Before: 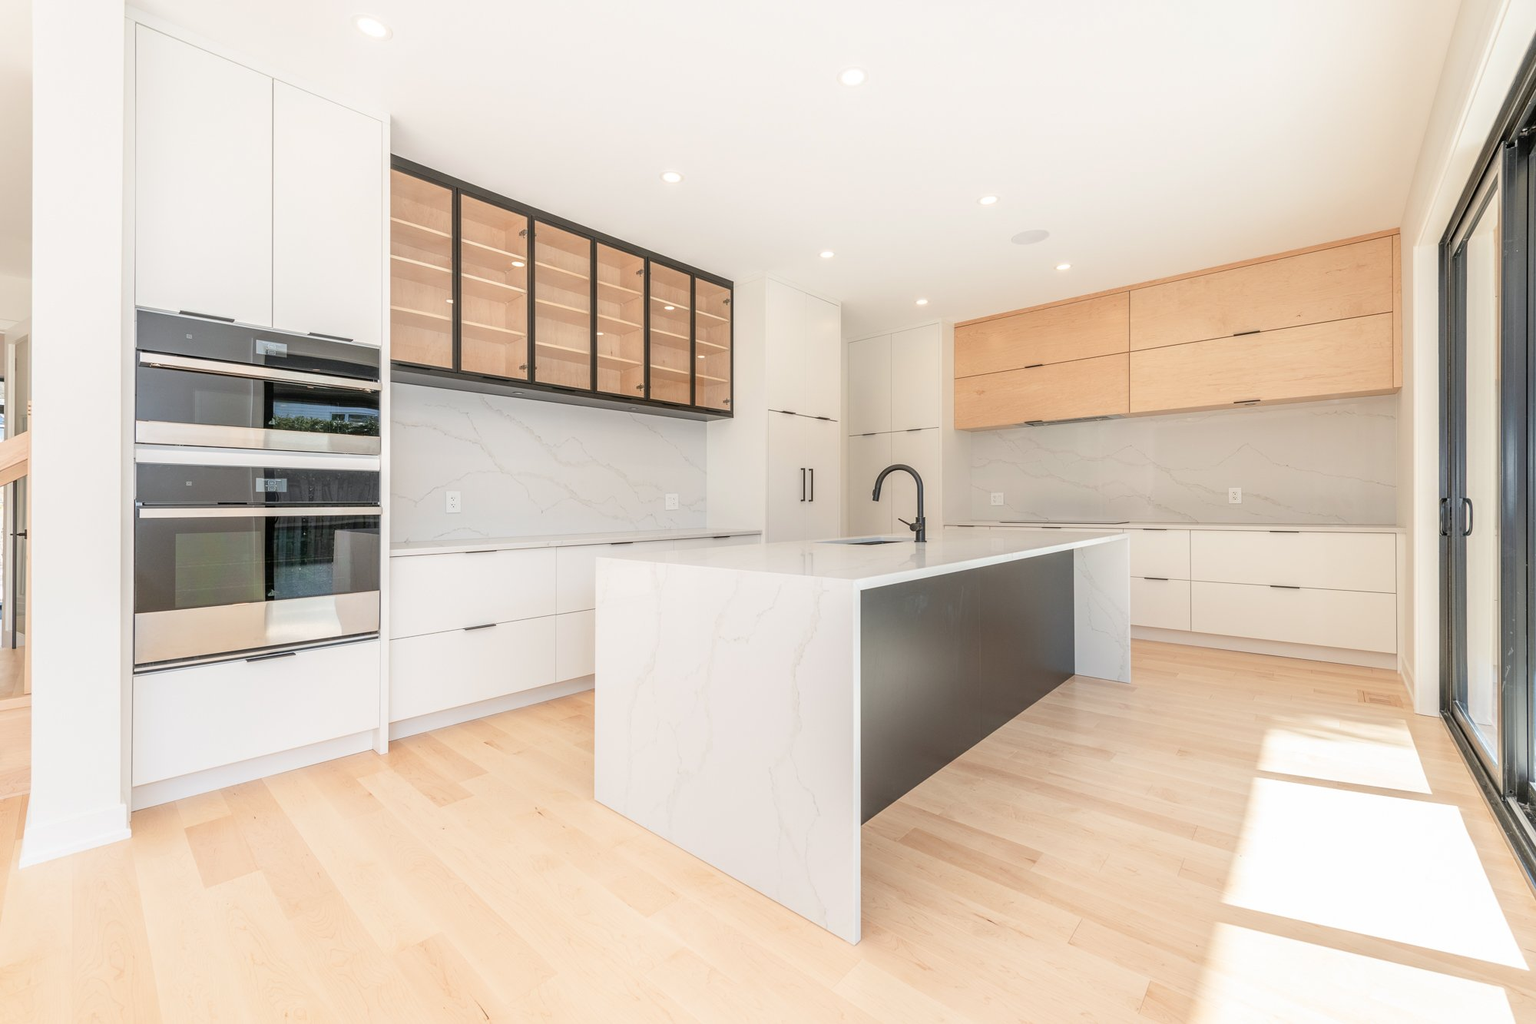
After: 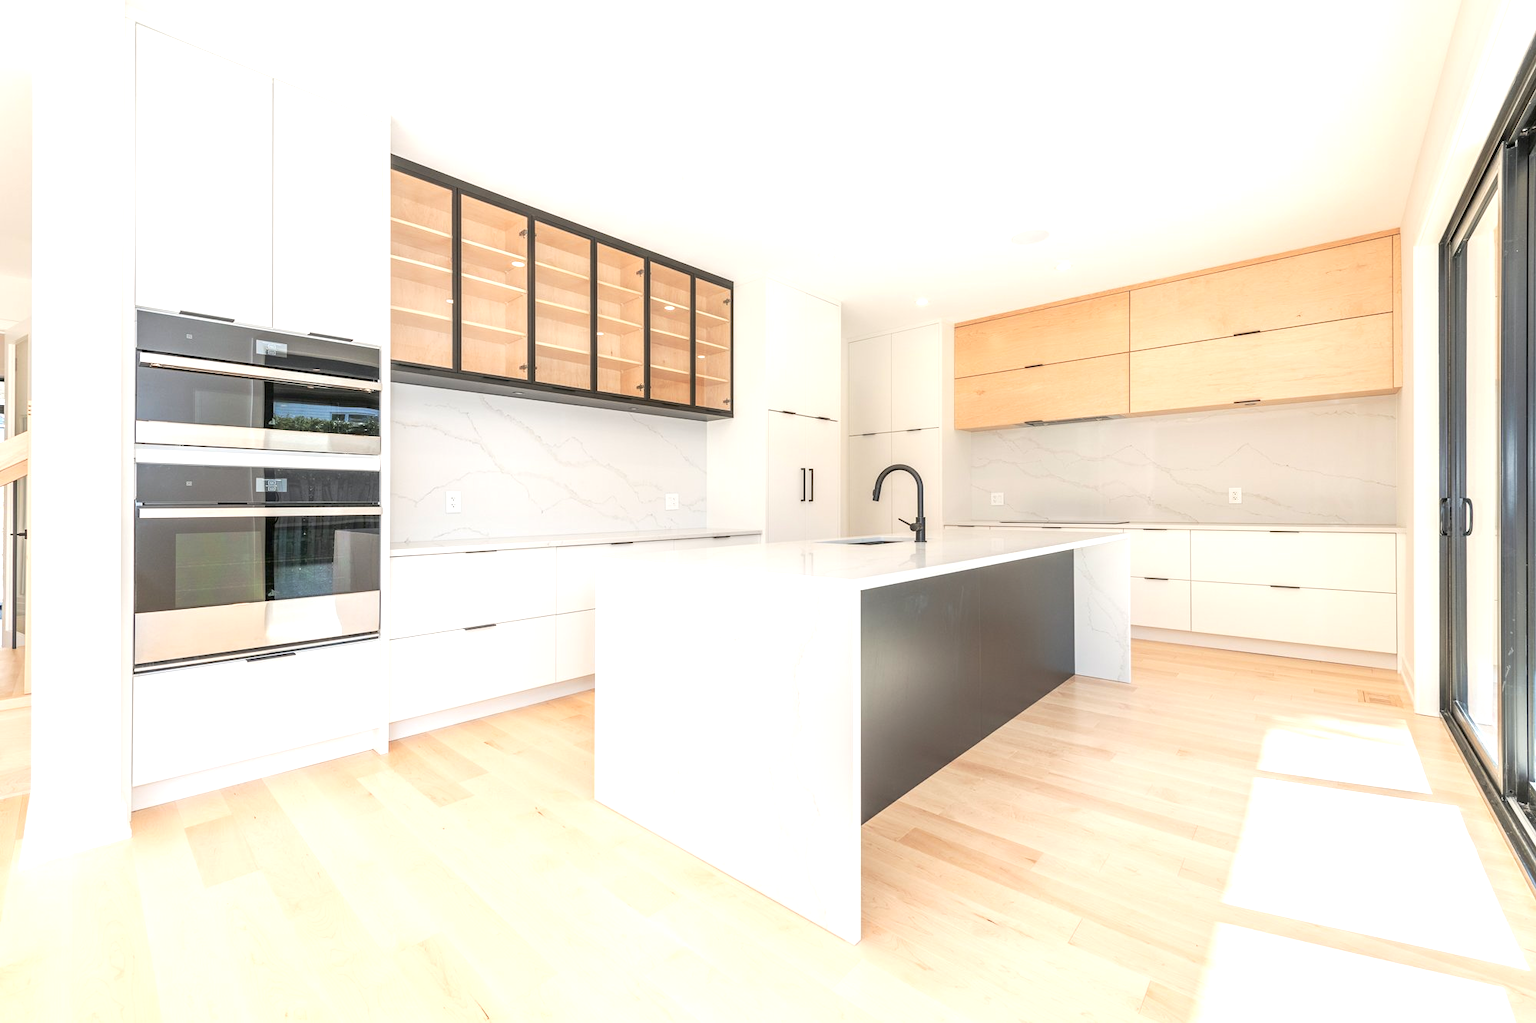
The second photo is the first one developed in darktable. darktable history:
tone curve: curves: ch0 [(0, 0) (0.003, 0.013) (0.011, 0.02) (0.025, 0.037) (0.044, 0.068) (0.069, 0.108) (0.1, 0.138) (0.136, 0.168) (0.177, 0.203) (0.224, 0.241) (0.277, 0.281) (0.335, 0.328) (0.399, 0.382) (0.468, 0.448) (0.543, 0.519) (0.623, 0.603) (0.709, 0.705) (0.801, 0.808) (0.898, 0.903) (1, 1)], preserve colors none
exposure: exposure 0.564 EV, compensate exposure bias true, compensate highlight preservation false
